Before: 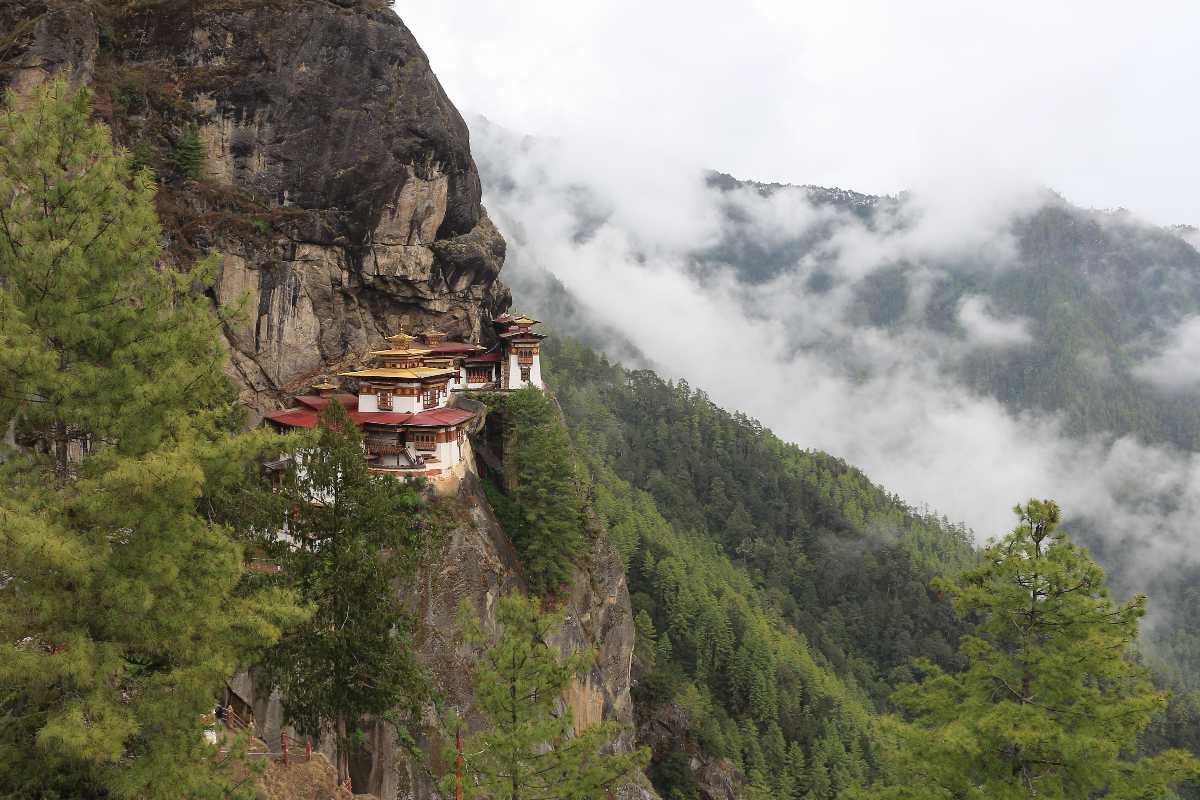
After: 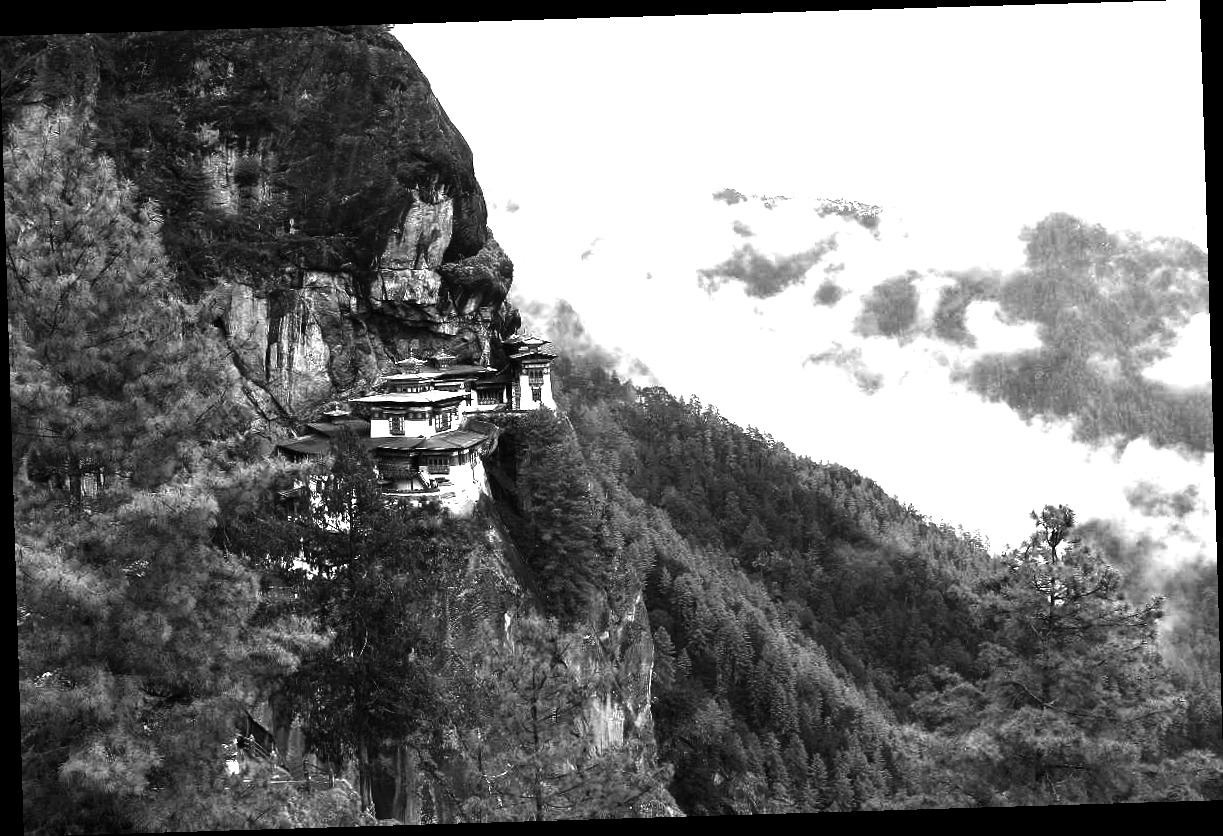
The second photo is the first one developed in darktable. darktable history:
white balance: emerald 1
color balance rgb: perceptual saturation grading › global saturation 20%, perceptual saturation grading › highlights -50%, perceptual saturation grading › shadows 30%
contrast brightness saturation: contrast -0.03, brightness -0.59, saturation -1
rotate and perspective: rotation -1.75°, automatic cropping off
exposure: black level correction 0, exposure 1.45 EV, compensate exposure bias true, compensate highlight preservation false
